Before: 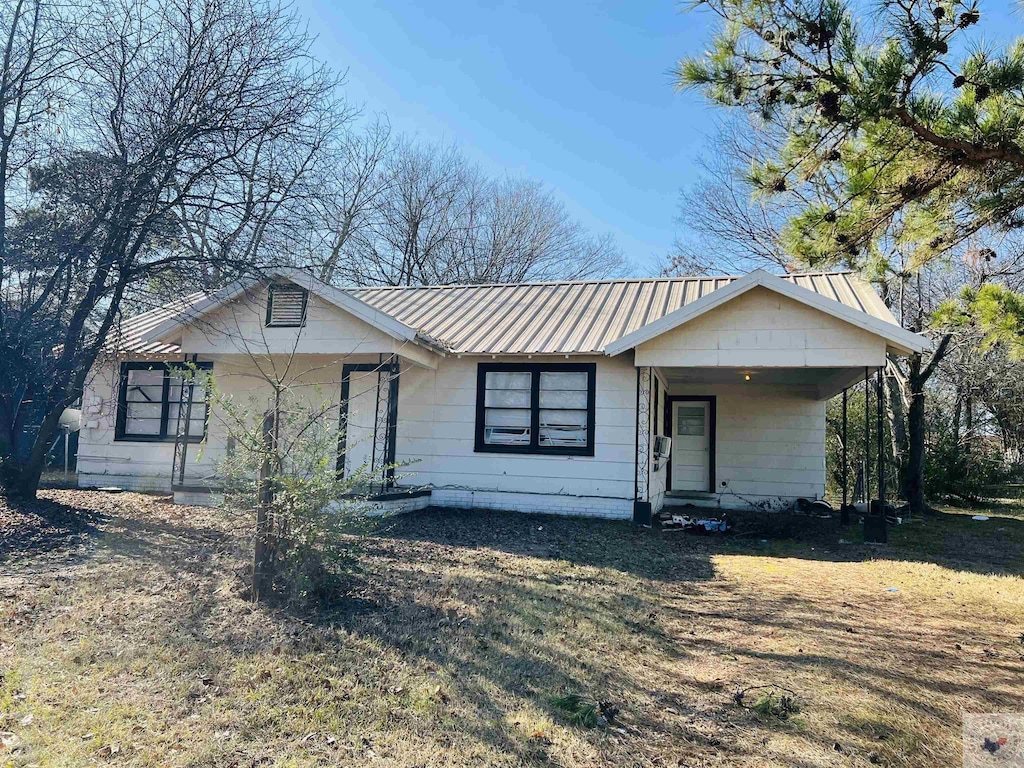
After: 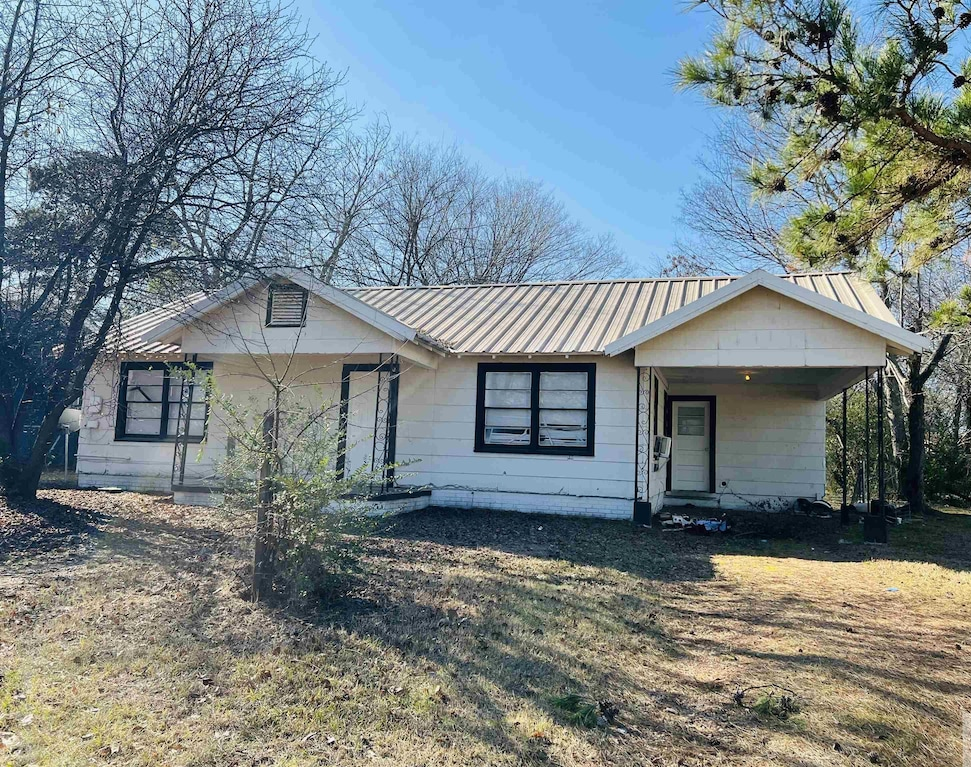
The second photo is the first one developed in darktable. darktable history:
crop and rotate: left 0%, right 5.099%
